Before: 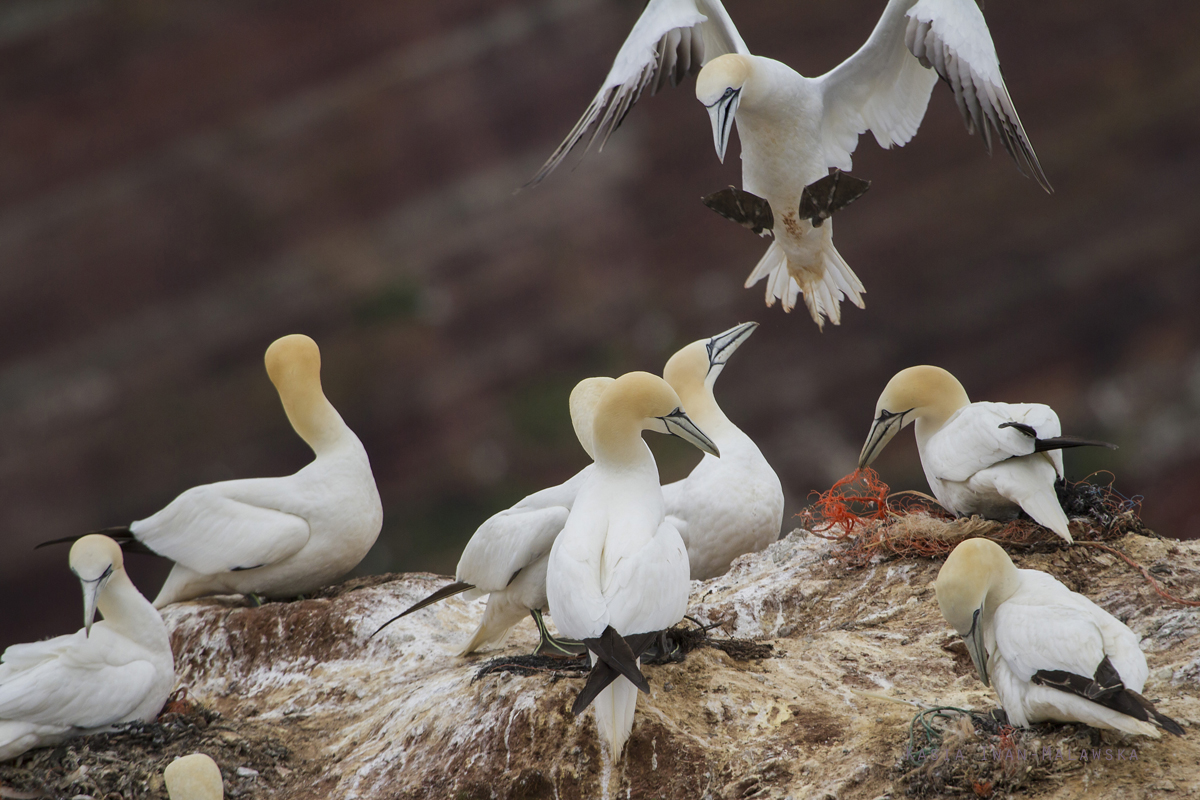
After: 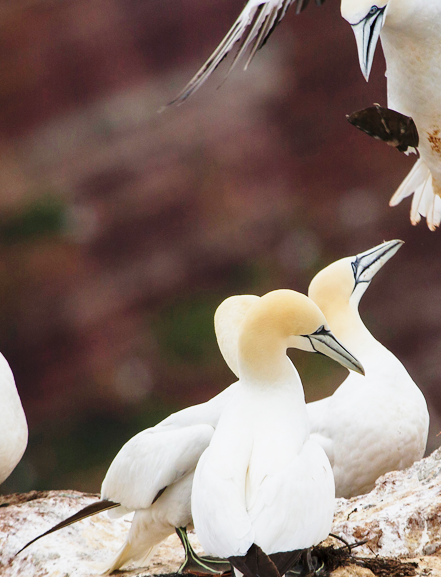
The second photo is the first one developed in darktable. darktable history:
crop and rotate: left 29.6%, top 10.363%, right 33.613%, bottom 17.45%
base curve: curves: ch0 [(0, 0) (0.028, 0.03) (0.121, 0.232) (0.46, 0.748) (0.859, 0.968) (1, 1)], preserve colors none
